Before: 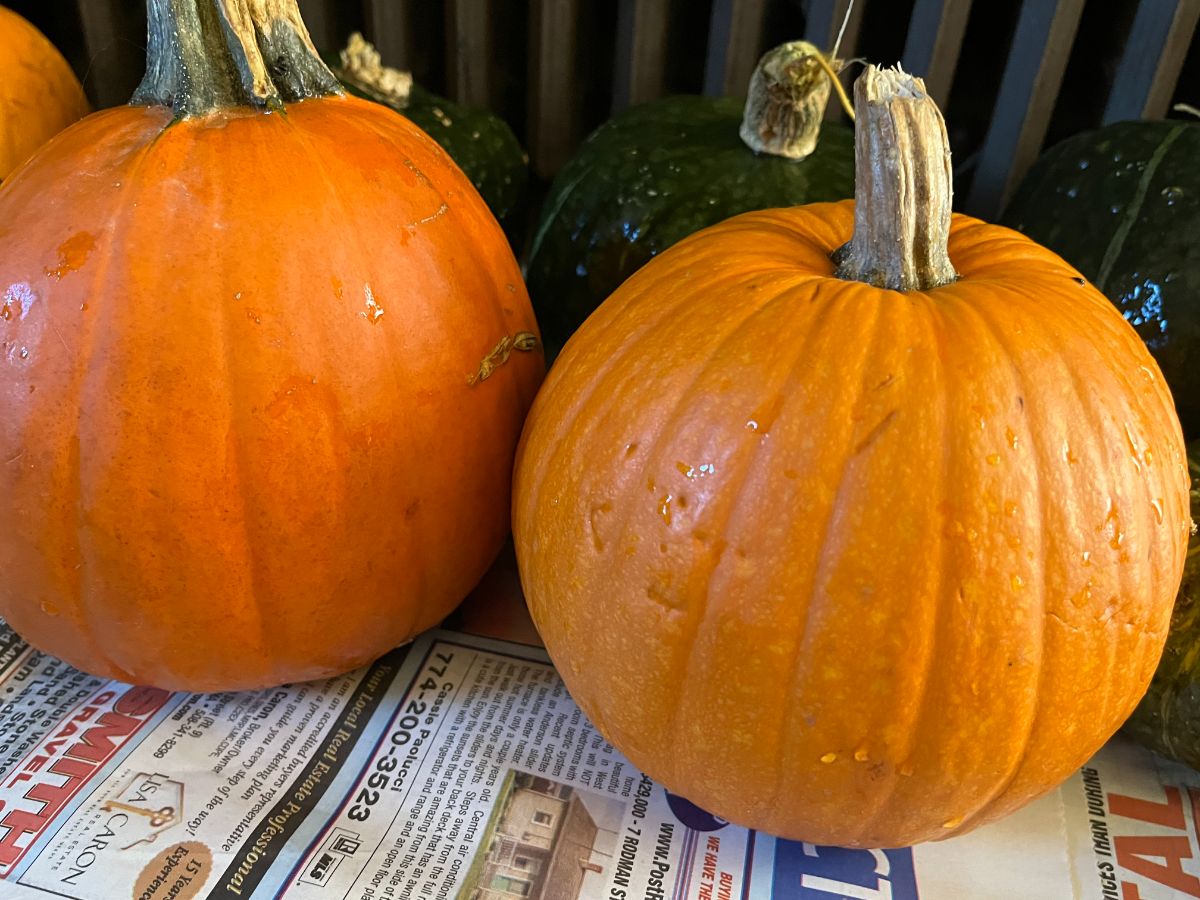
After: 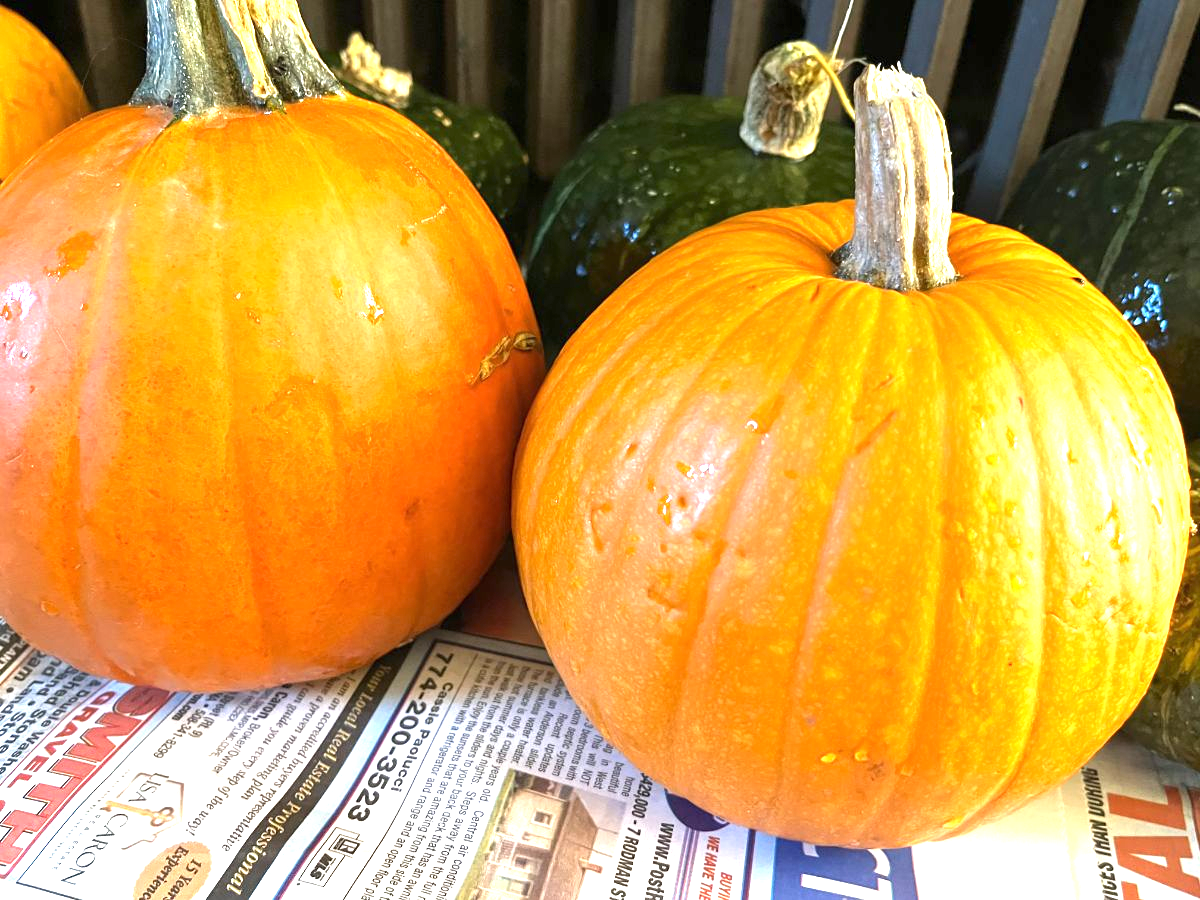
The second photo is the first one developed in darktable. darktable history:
exposure: black level correction 0, exposure 1.487 EV, compensate highlight preservation false
